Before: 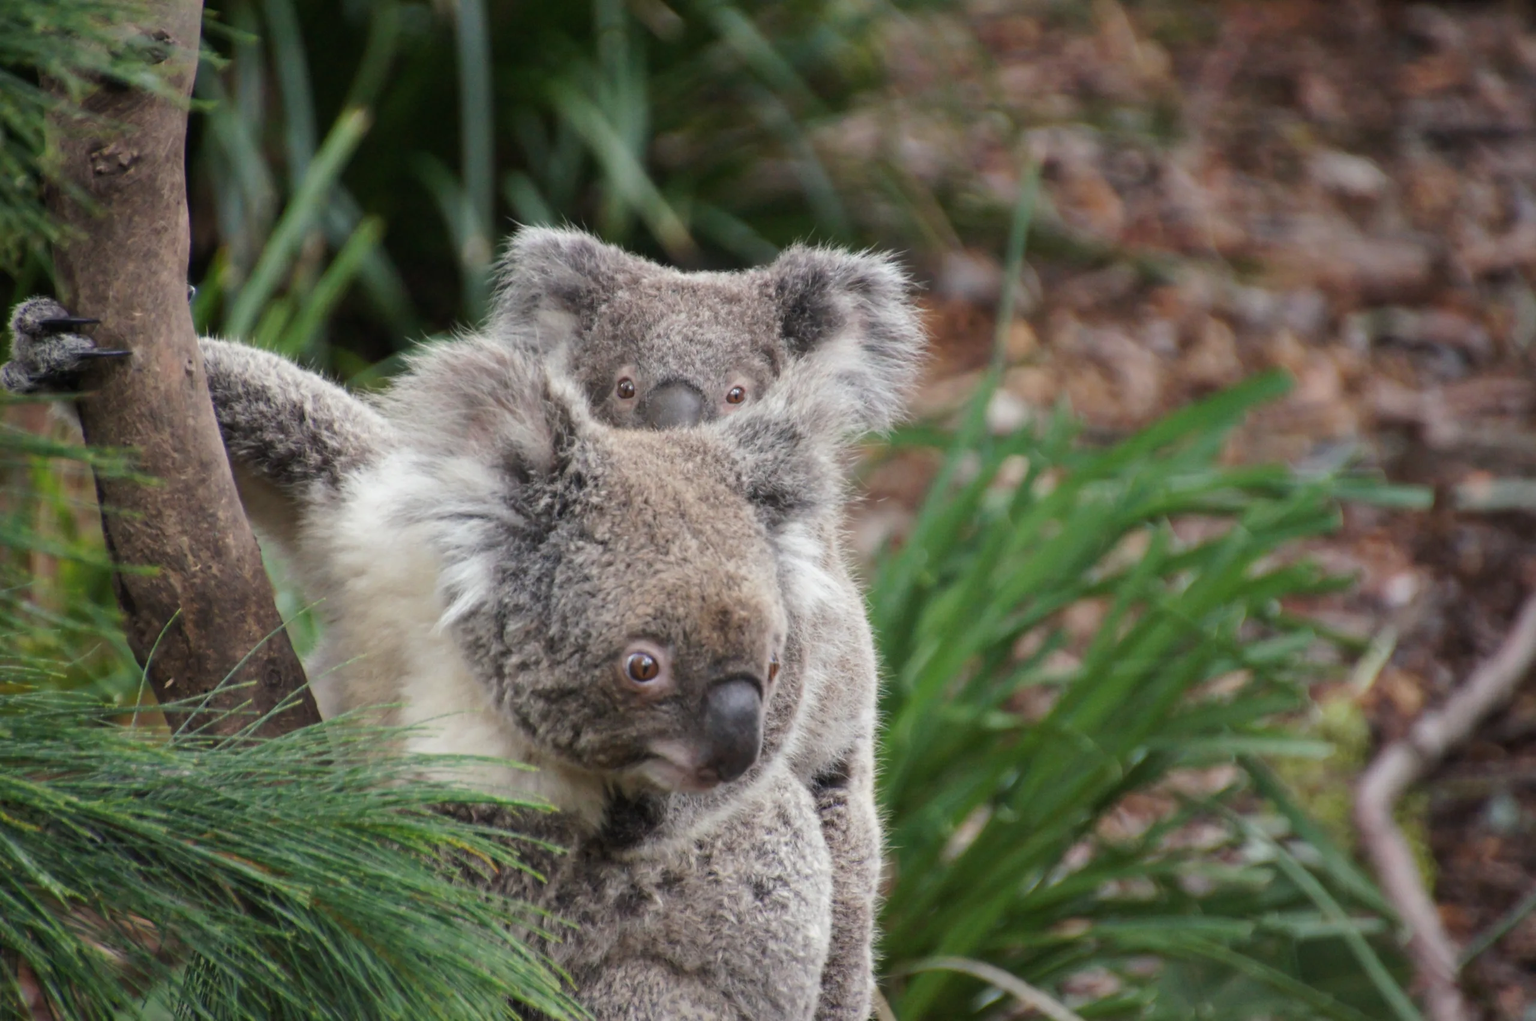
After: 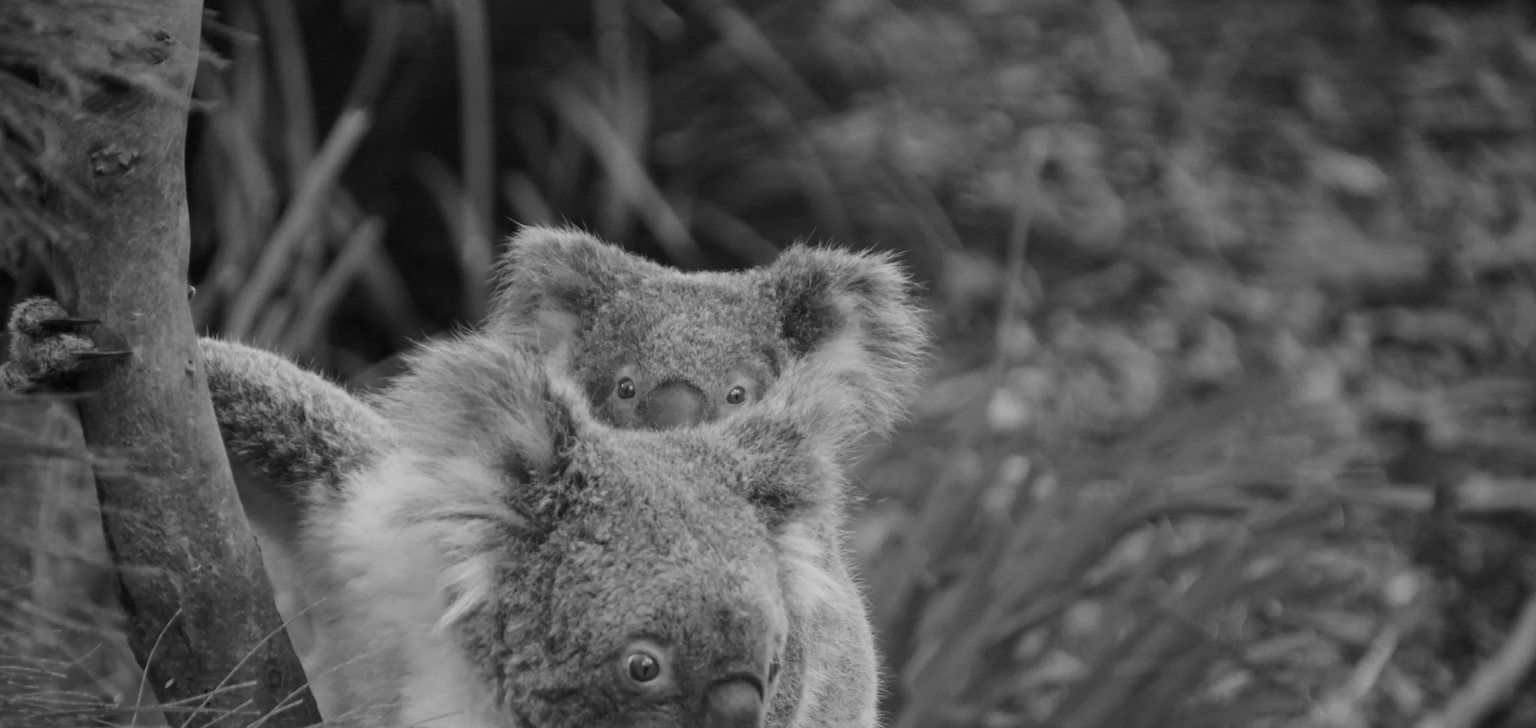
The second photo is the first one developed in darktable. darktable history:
exposure: exposure 0.29 EV, compensate highlight preservation false
crop: bottom 28.576%
monochrome: a 79.32, b 81.83, size 1.1
